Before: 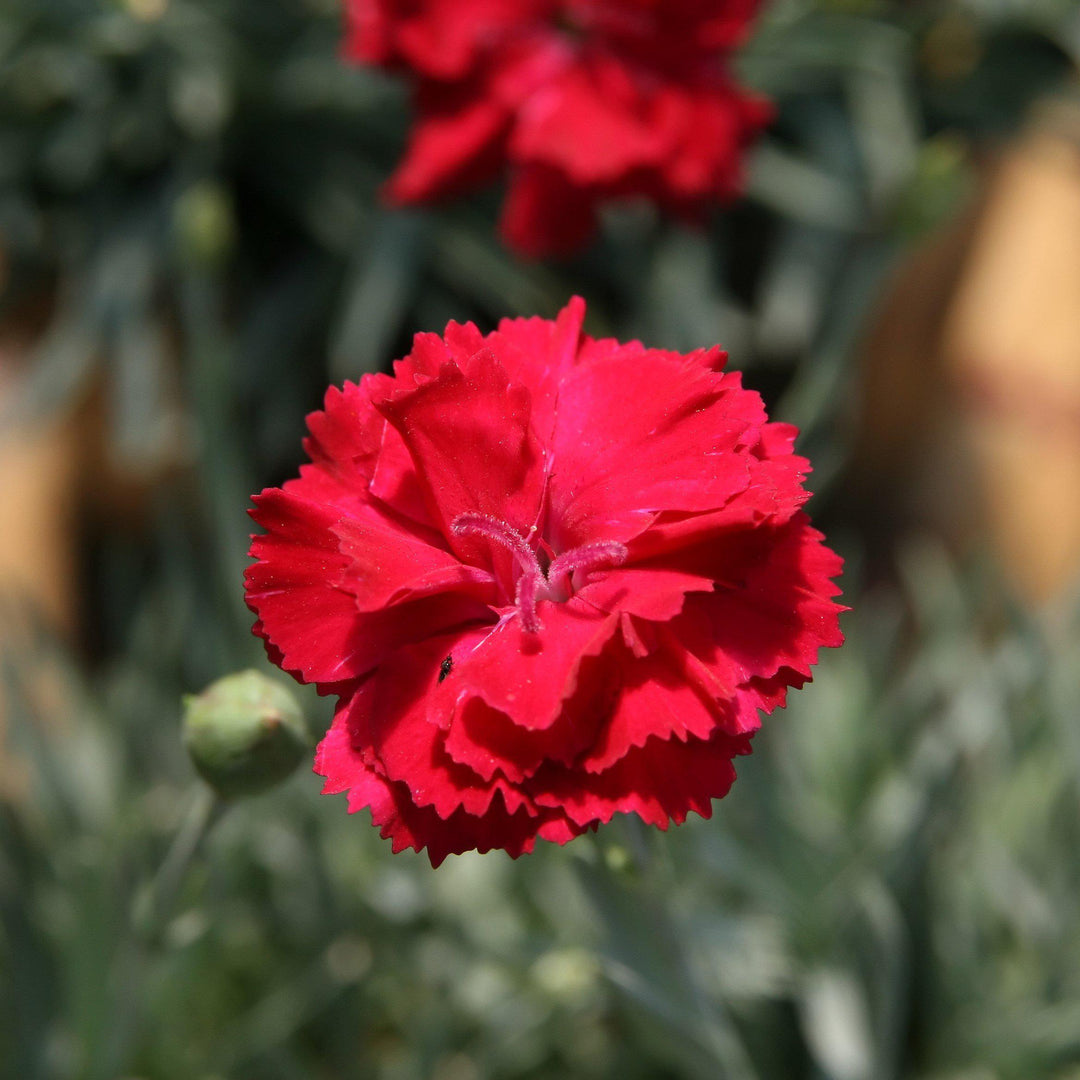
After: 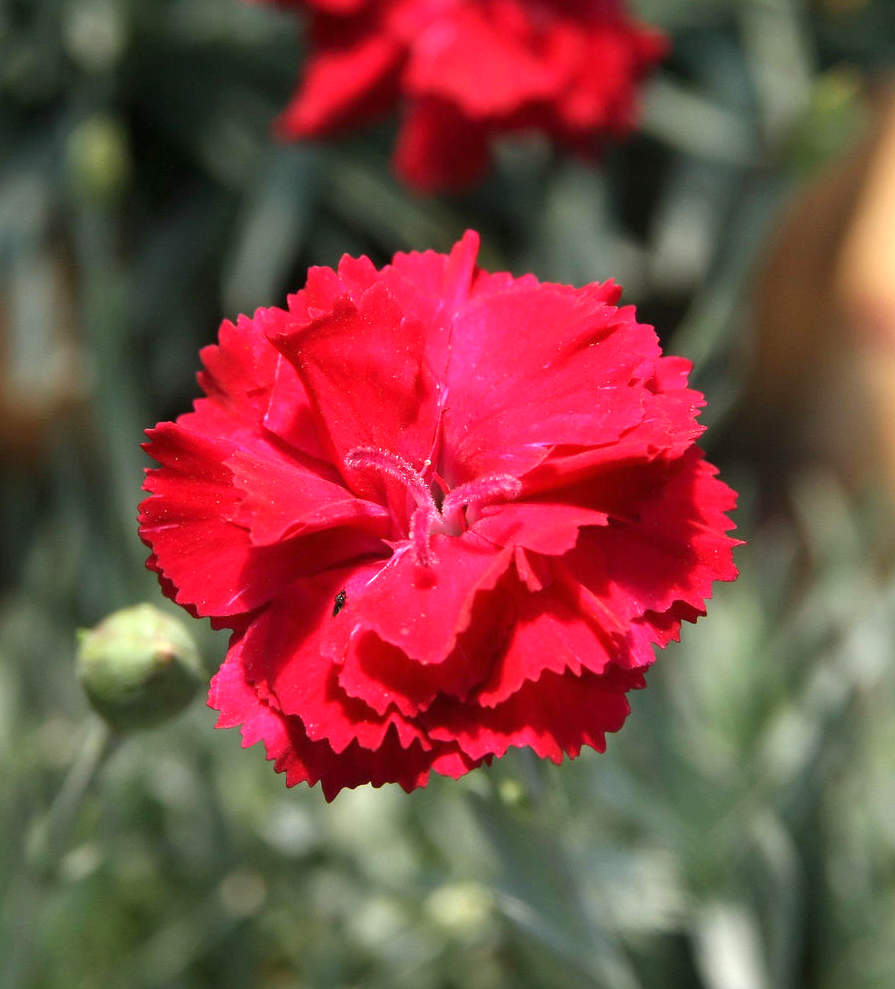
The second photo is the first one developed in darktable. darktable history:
crop: left 9.828%, top 6.203%, right 7.272%, bottom 2.188%
exposure: black level correction 0, exposure 0.693 EV, compensate exposure bias true, compensate highlight preservation false
